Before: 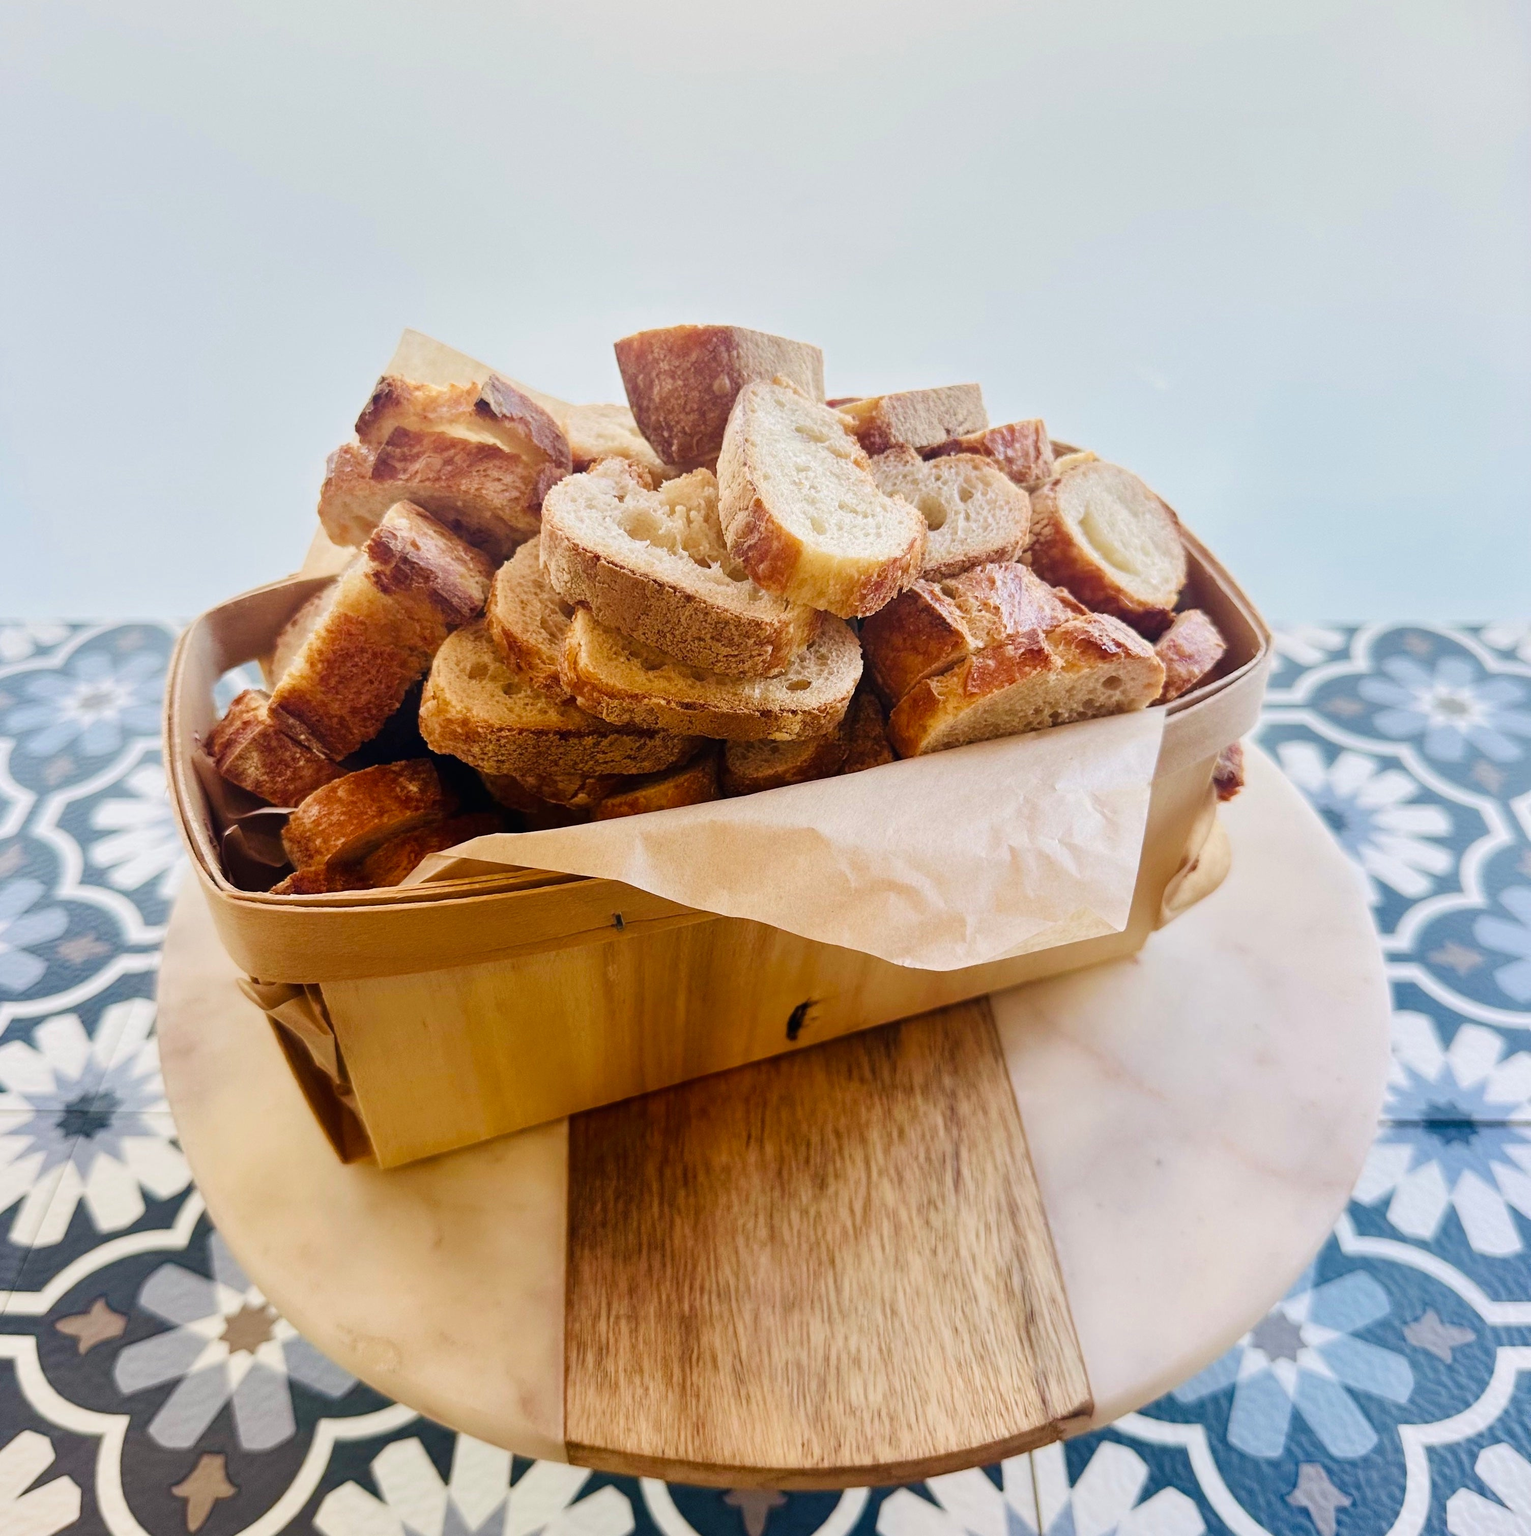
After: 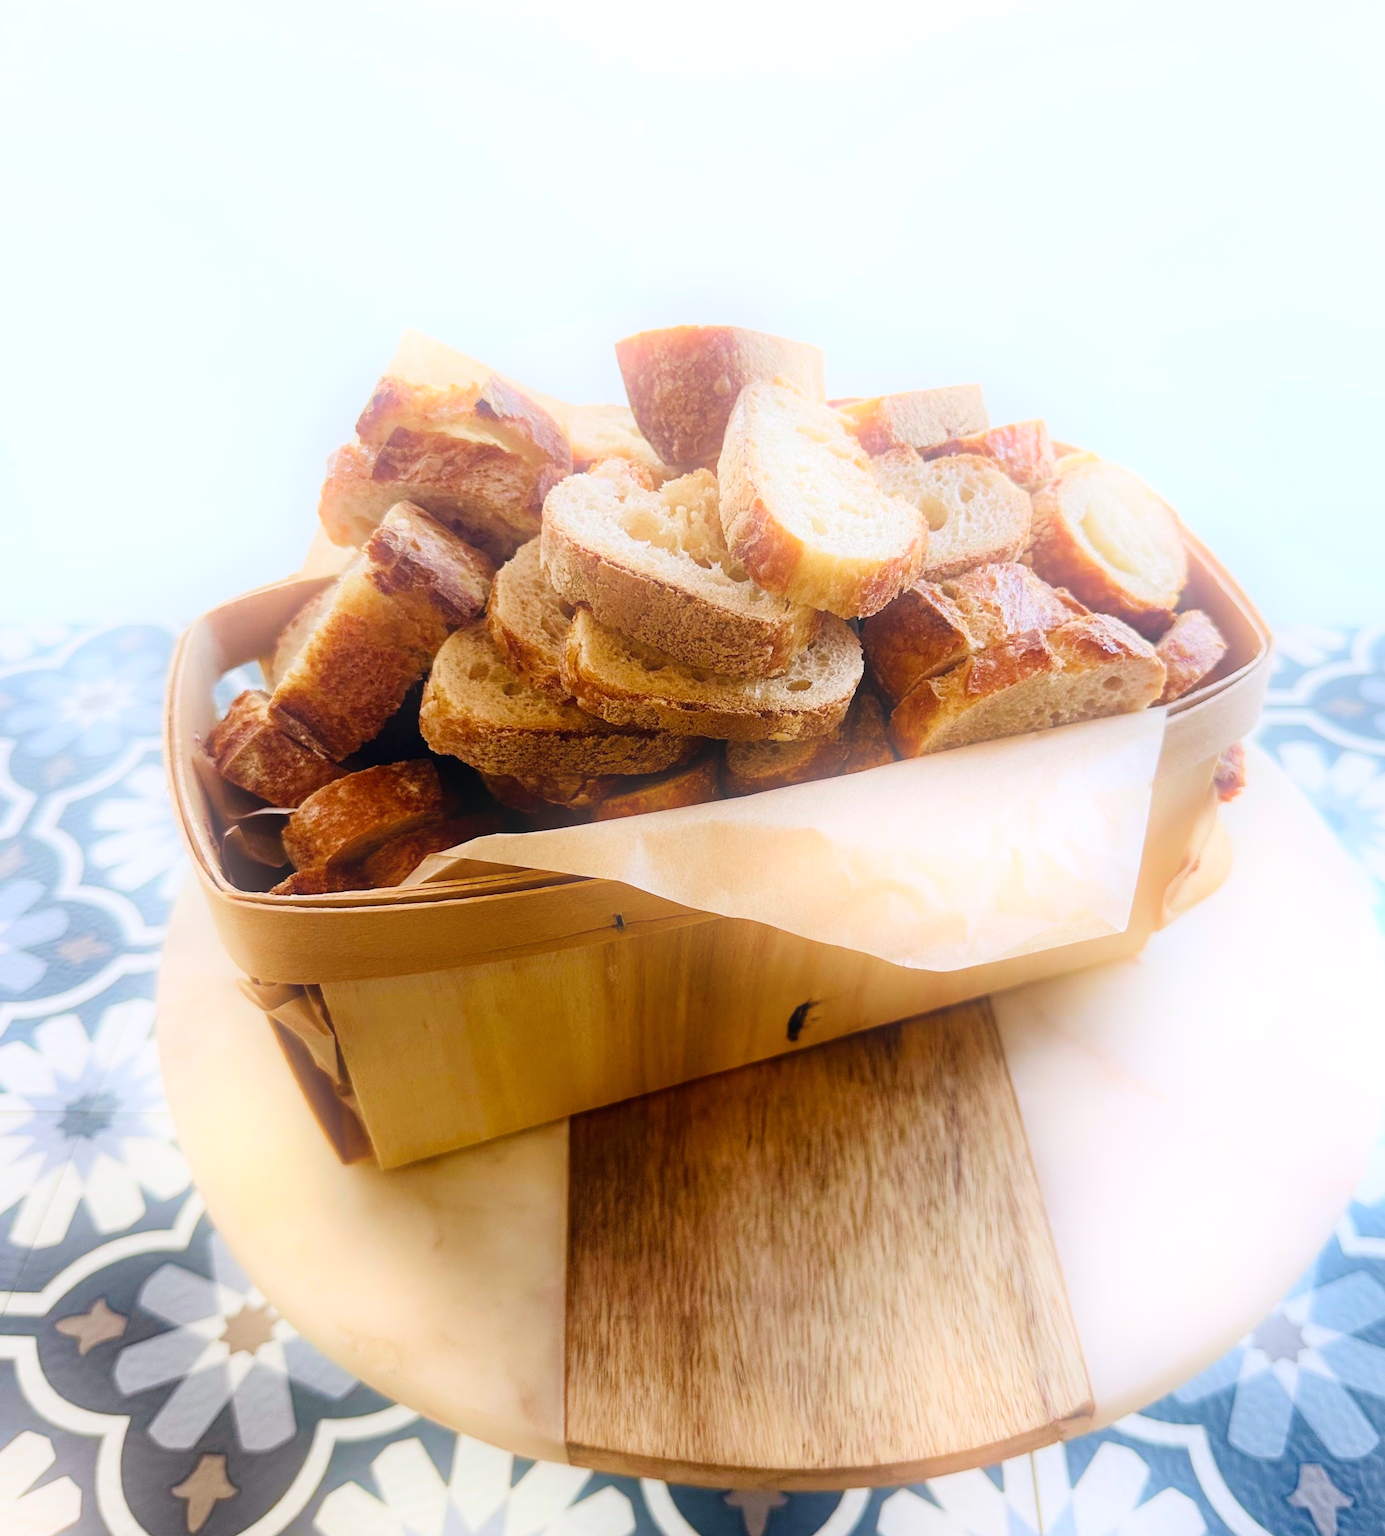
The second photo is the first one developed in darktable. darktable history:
white balance: red 0.983, blue 1.036
crop: right 9.509%, bottom 0.031%
bloom: on, module defaults
